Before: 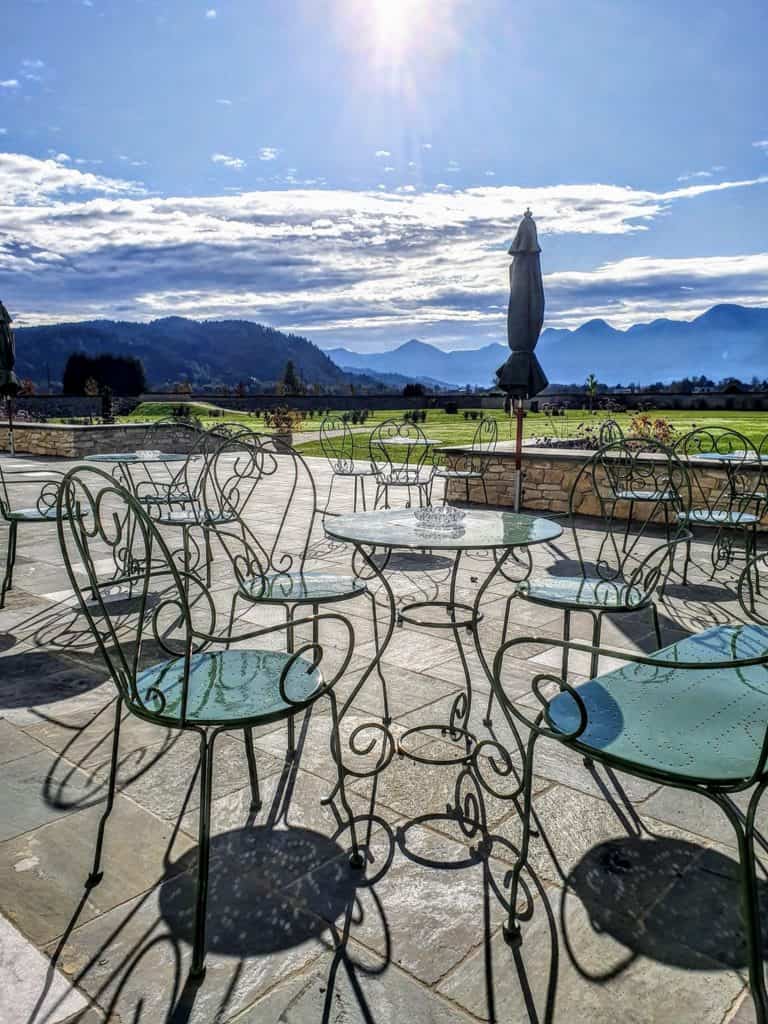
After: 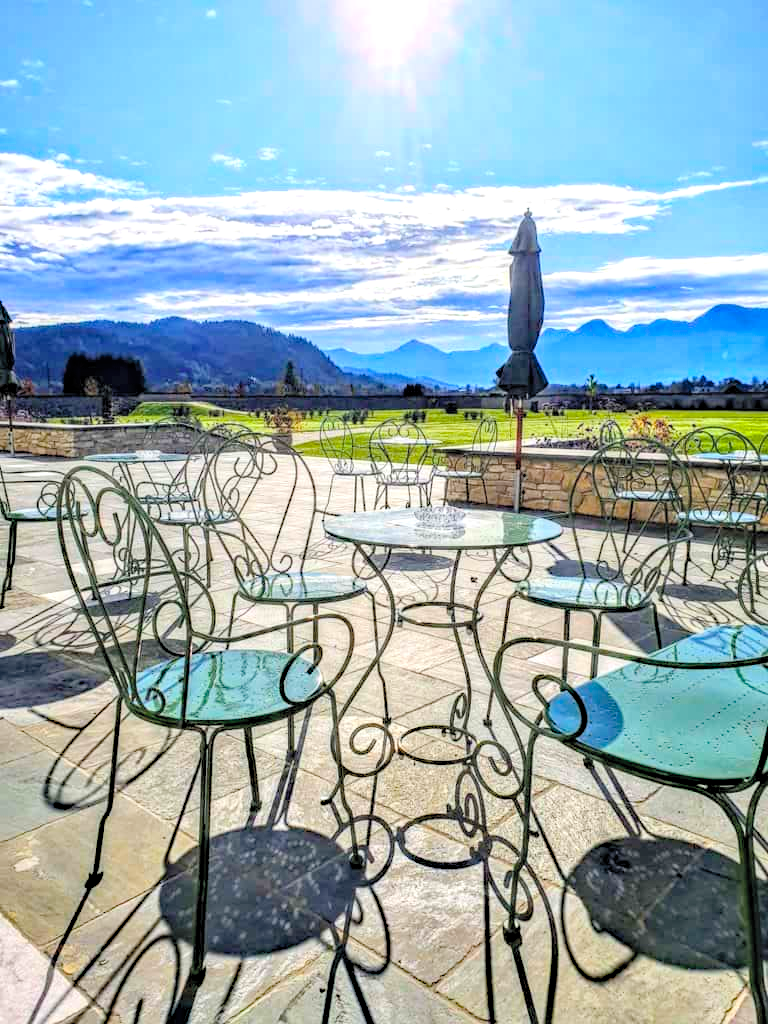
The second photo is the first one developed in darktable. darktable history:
haze removal: strength 0.277, distance 0.248, adaptive false
color balance rgb: perceptual saturation grading › global saturation 30.34%
exposure: exposure 0.378 EV, compensate highlight preservation false
contrast brightness saturation: contrast 0.102, brightness 0.298, saturation 0.138
